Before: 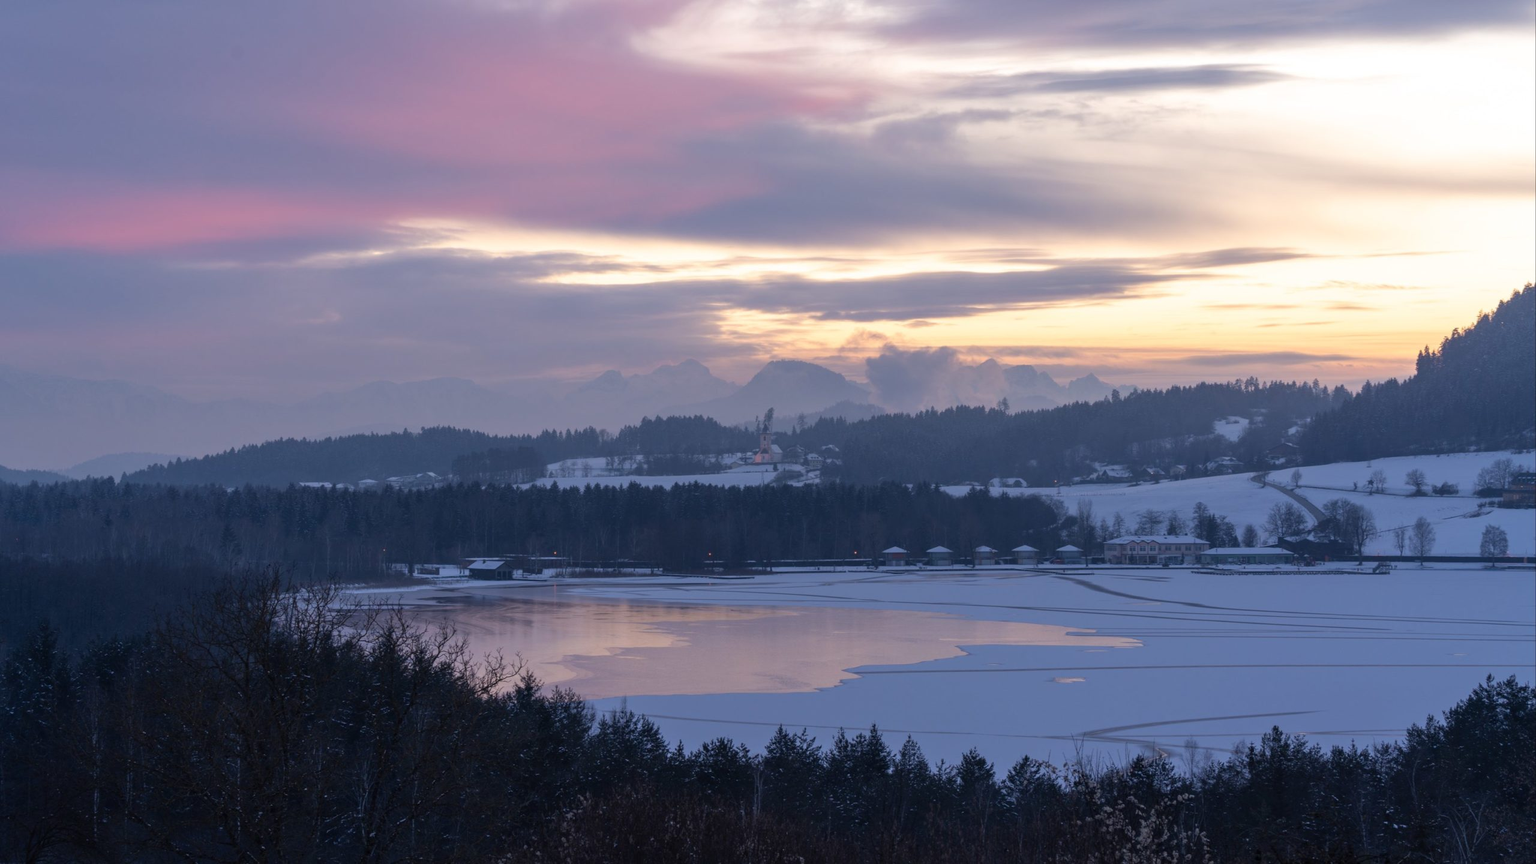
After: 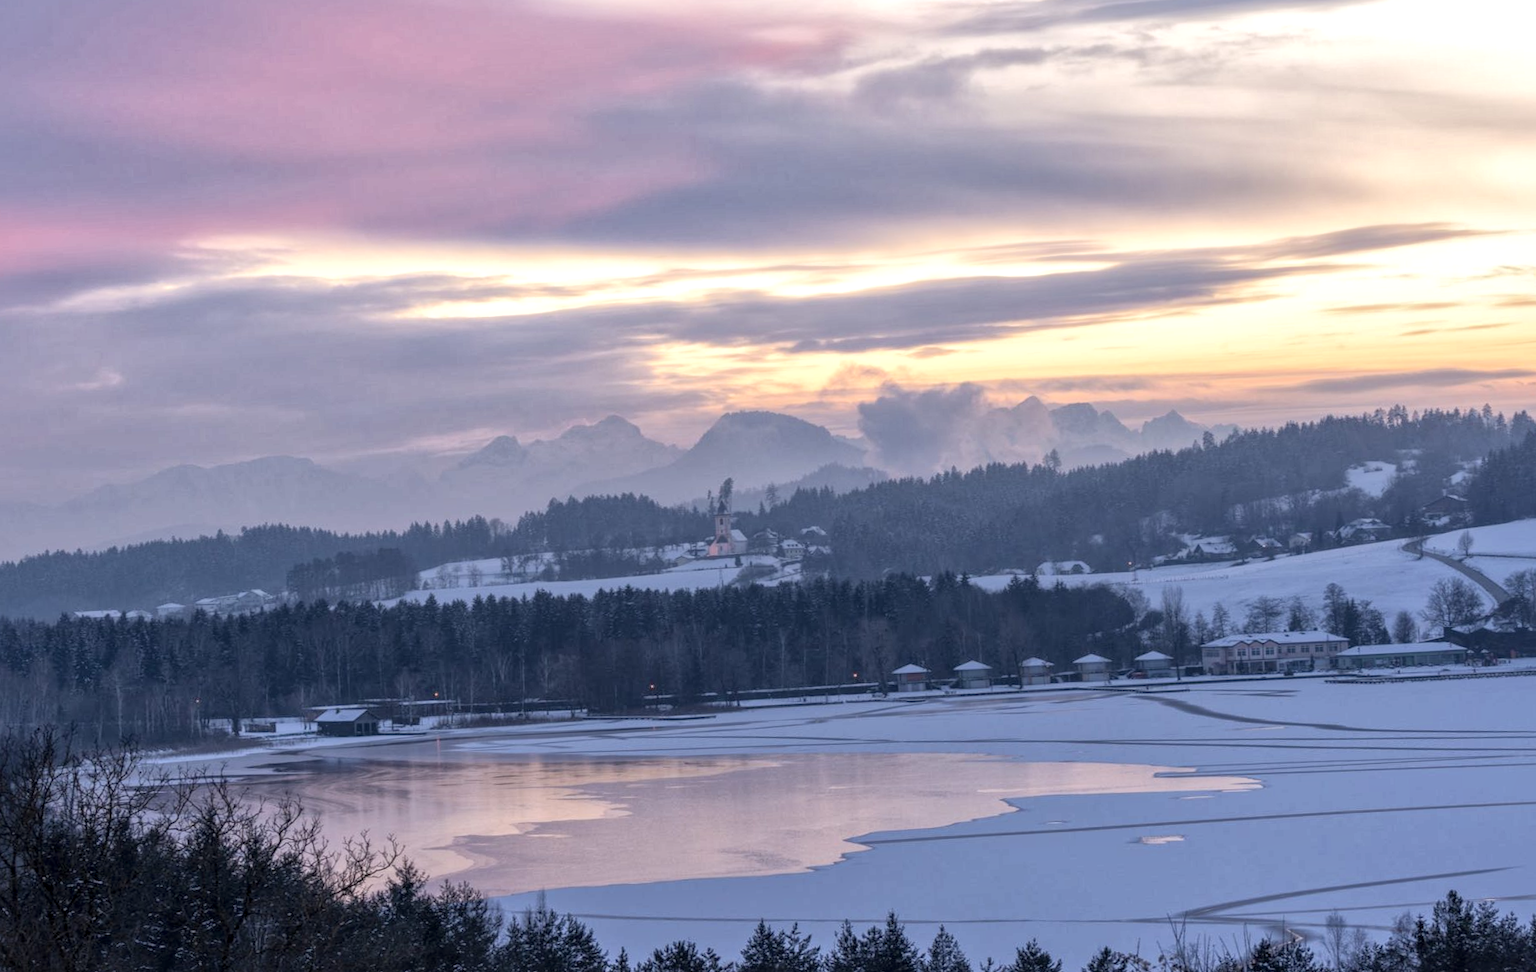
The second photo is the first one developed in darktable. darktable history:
crop and rotate: left 17.046%, top 10.659%, right 12.989%, bottom 14.553%
rotate and perspective: rotation -2.56°, automatic cropping off
global tonemap: drago (1, 100), detail 1
levels: levels [0, 0.498, 0.996]
local contrast: on, module defaults
